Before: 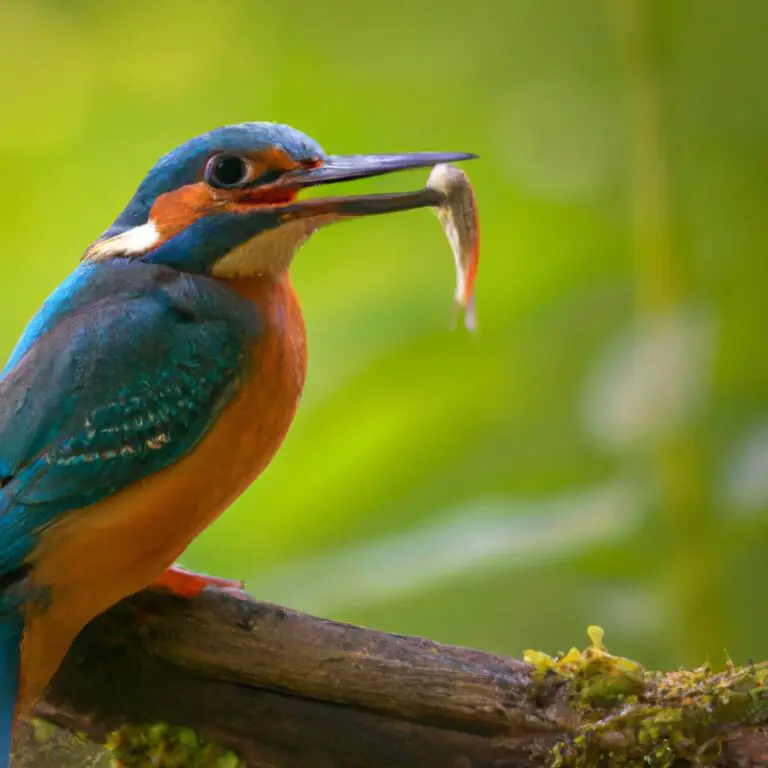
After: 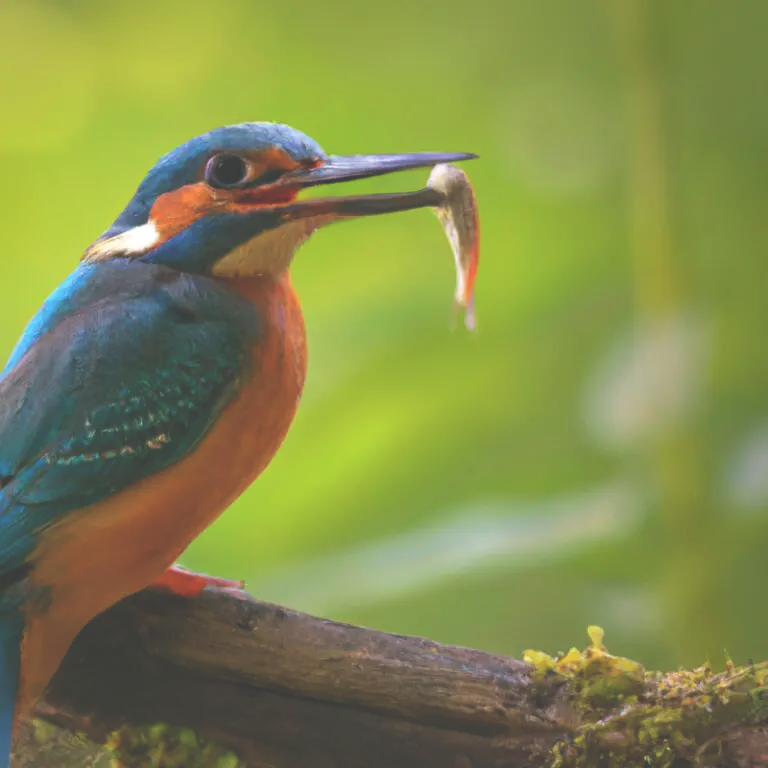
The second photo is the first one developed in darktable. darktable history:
exposure: black level correction -0.041, exposure 0.063 EV, compensate highlight preservation false
